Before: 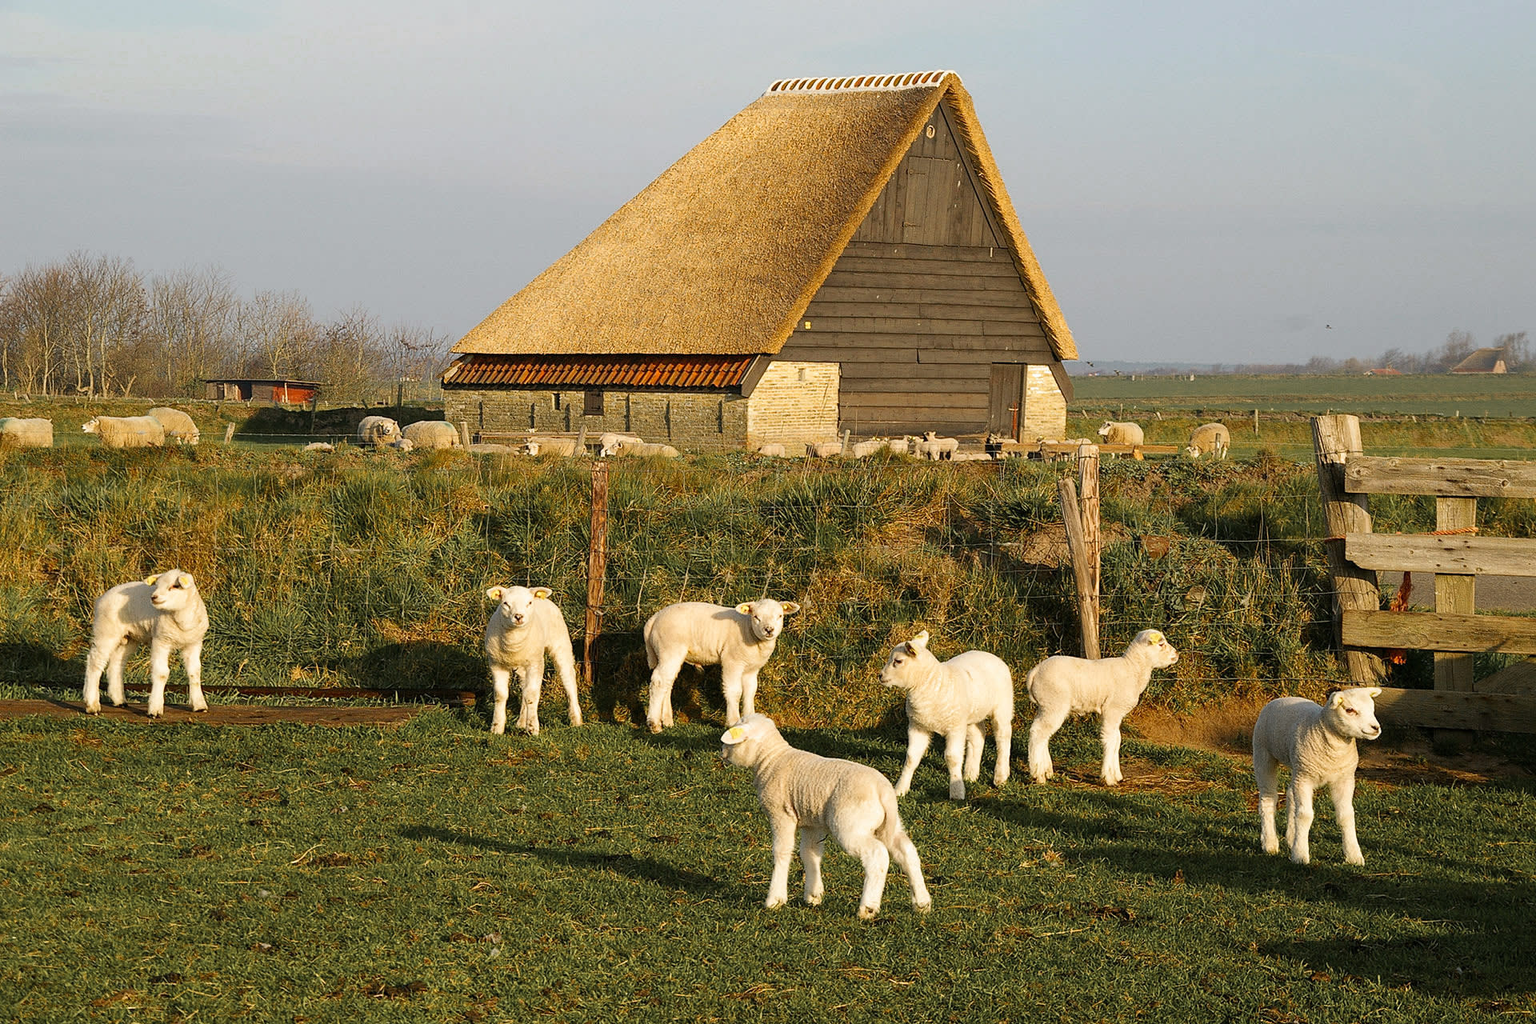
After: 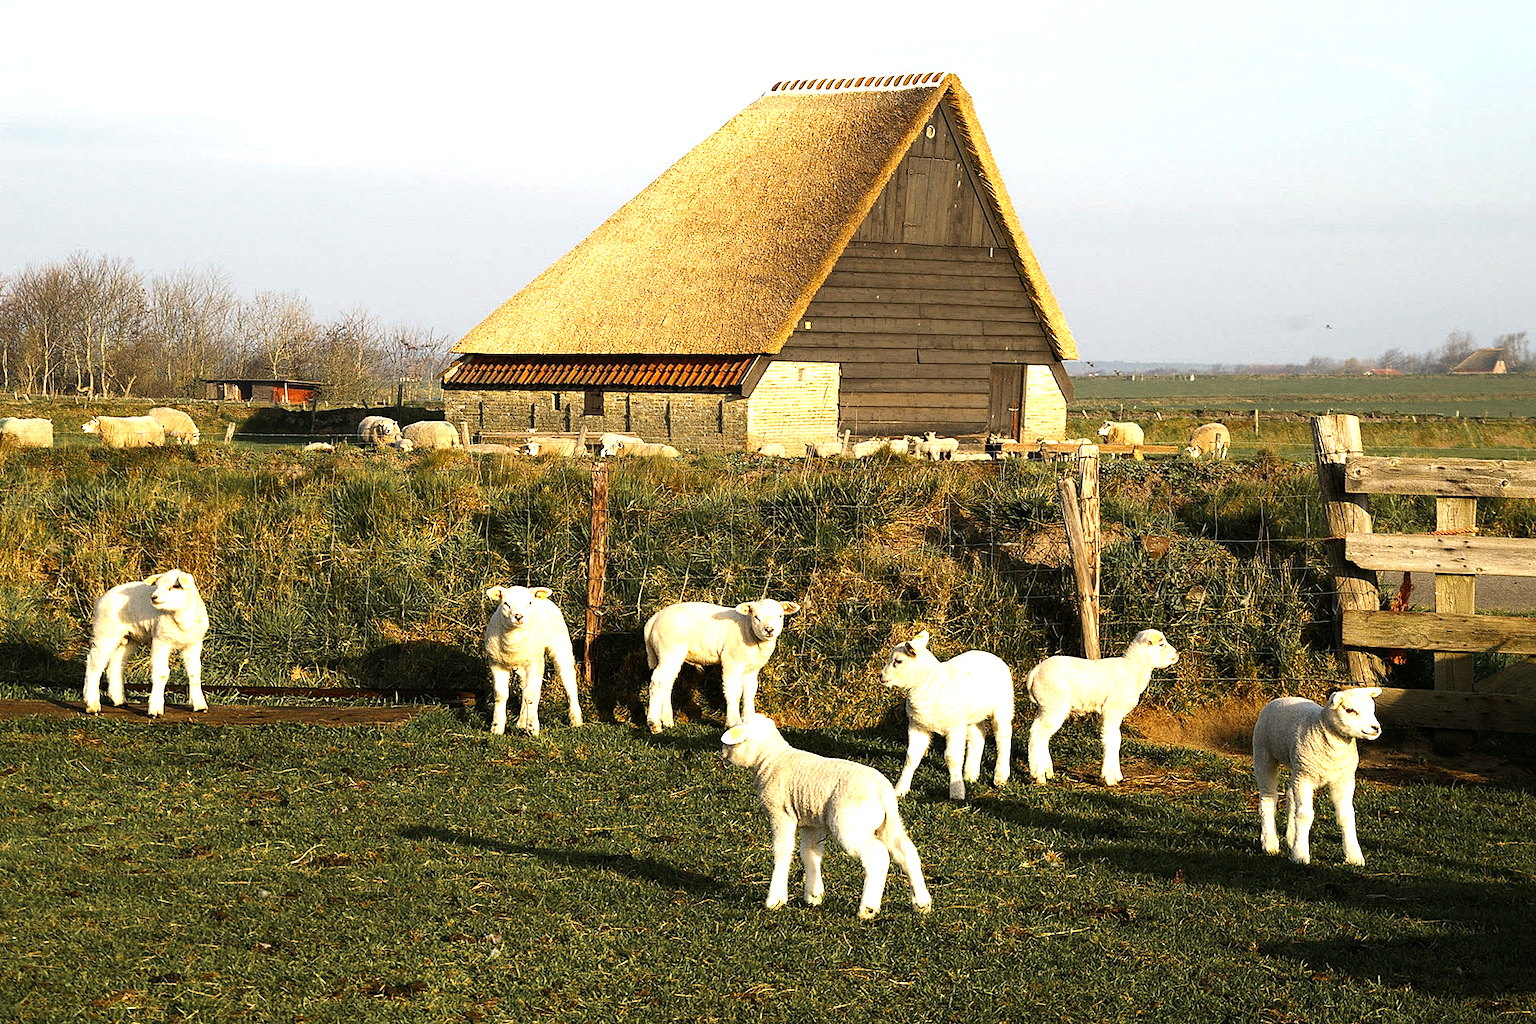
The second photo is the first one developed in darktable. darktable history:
tone equalizer: -8 EV -1.08 EV, -7 EV -1.03 EV, -6 EV -0.876 EV, -5 EV -0.563 EV, -3 EV 0.602 EV, -2 EV 0.896 EV, -1 EV 1 EV, +0 EV 1.06 EV, edges refinement/feathering 500, mask exposure compensation -1.57 EV, preserve details guided filter
